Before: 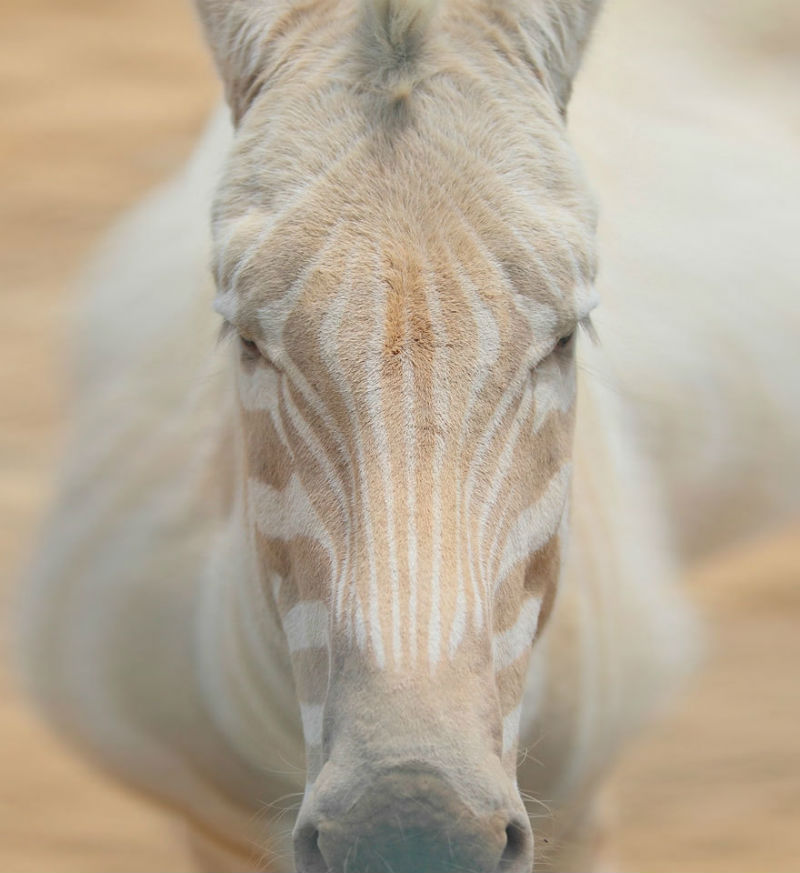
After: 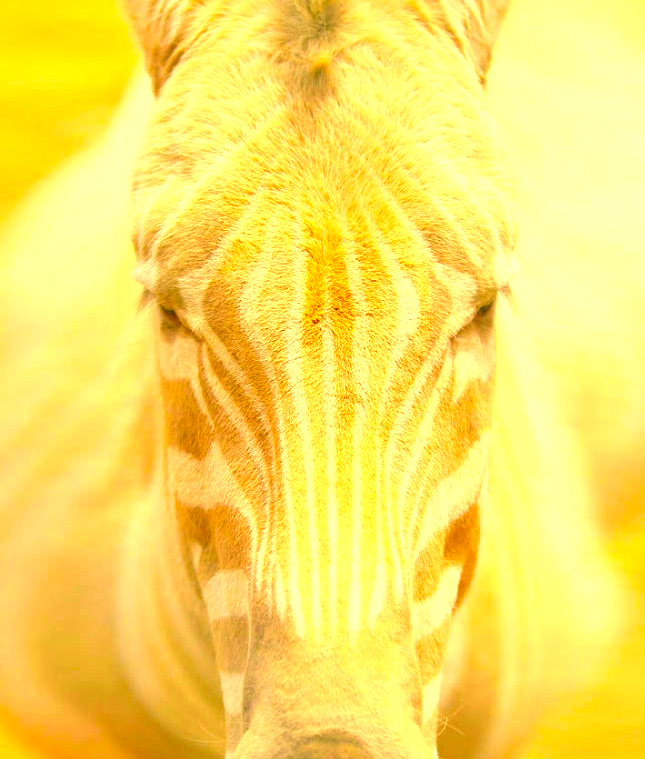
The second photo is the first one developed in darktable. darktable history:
local contrast: mode bilateral grid, contrast 20, coarseness 49, detail 130%, midtone range 0.2
crop: left 10.021%, top 3.642%, right 9.287%, bottom 9.331%
exposure: black level correction 0, exposure 1.199 EV, compensate highlight preservation false
color correction: highlights a* 10.94, highlights b* 30.09, shadows a* 2.77, shadows b* 17.51, saturation 1.75
